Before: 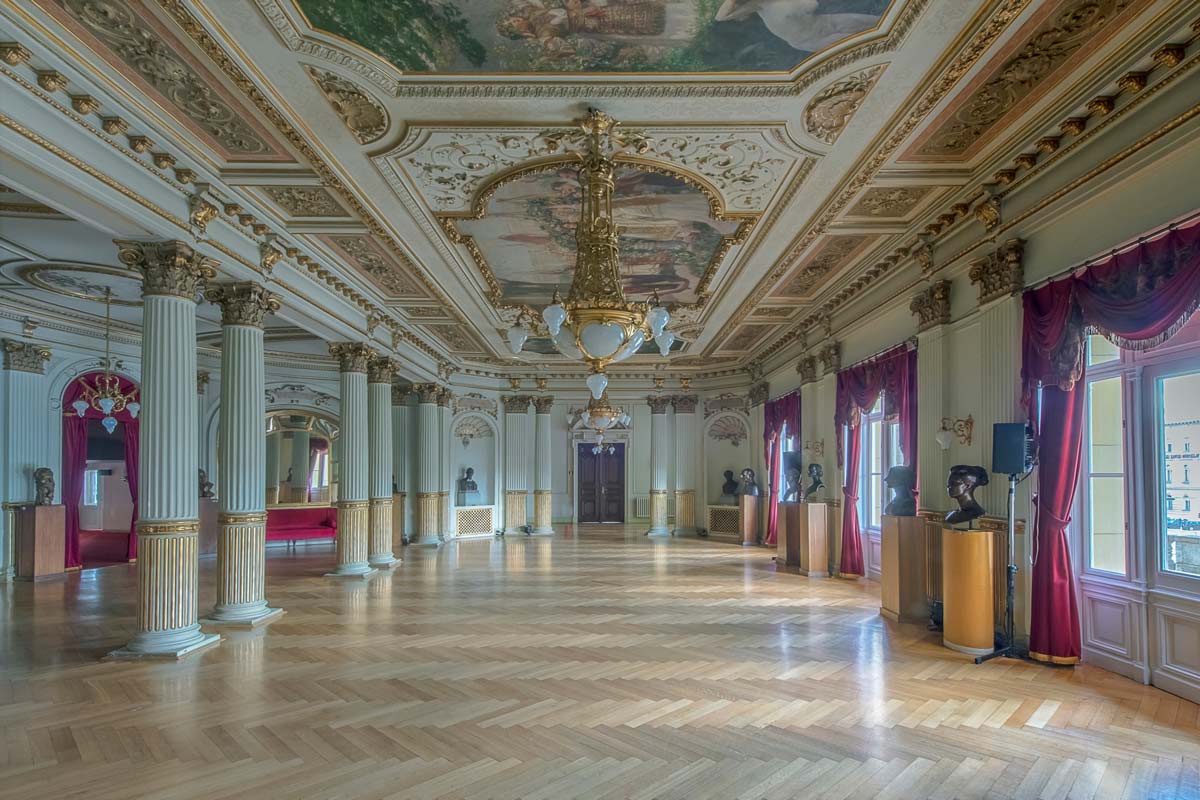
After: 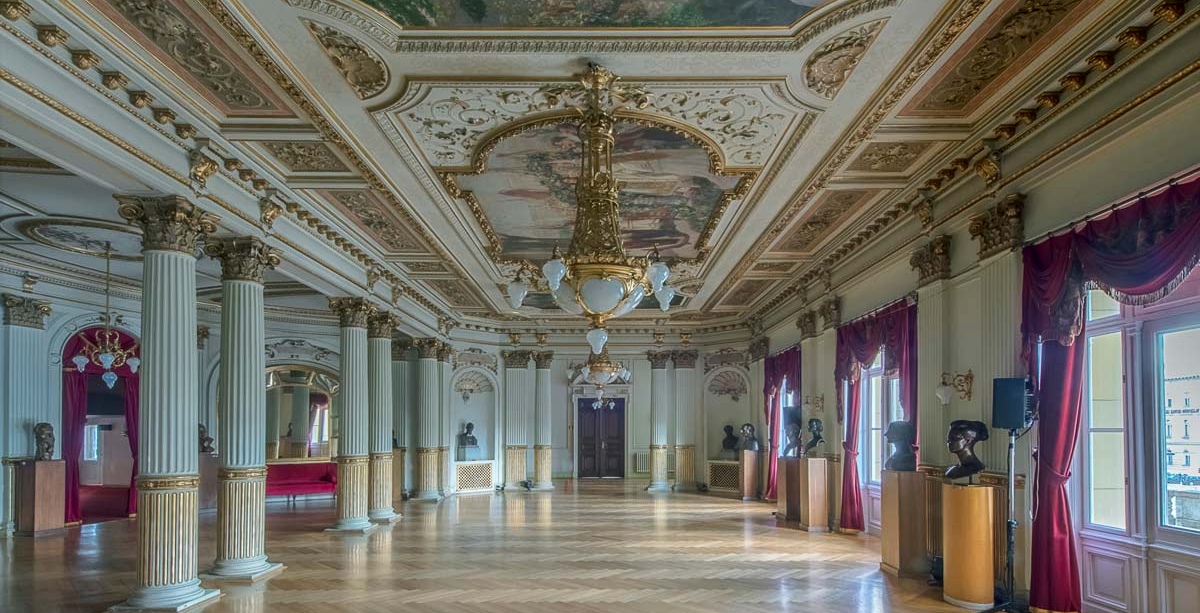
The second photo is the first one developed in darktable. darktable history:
contrast brightness saturation: contrast 0.14
crop: top 5.667%, bottom 17.637%
exposure: exposure -0.021 EV, compensate highlight preservation false
